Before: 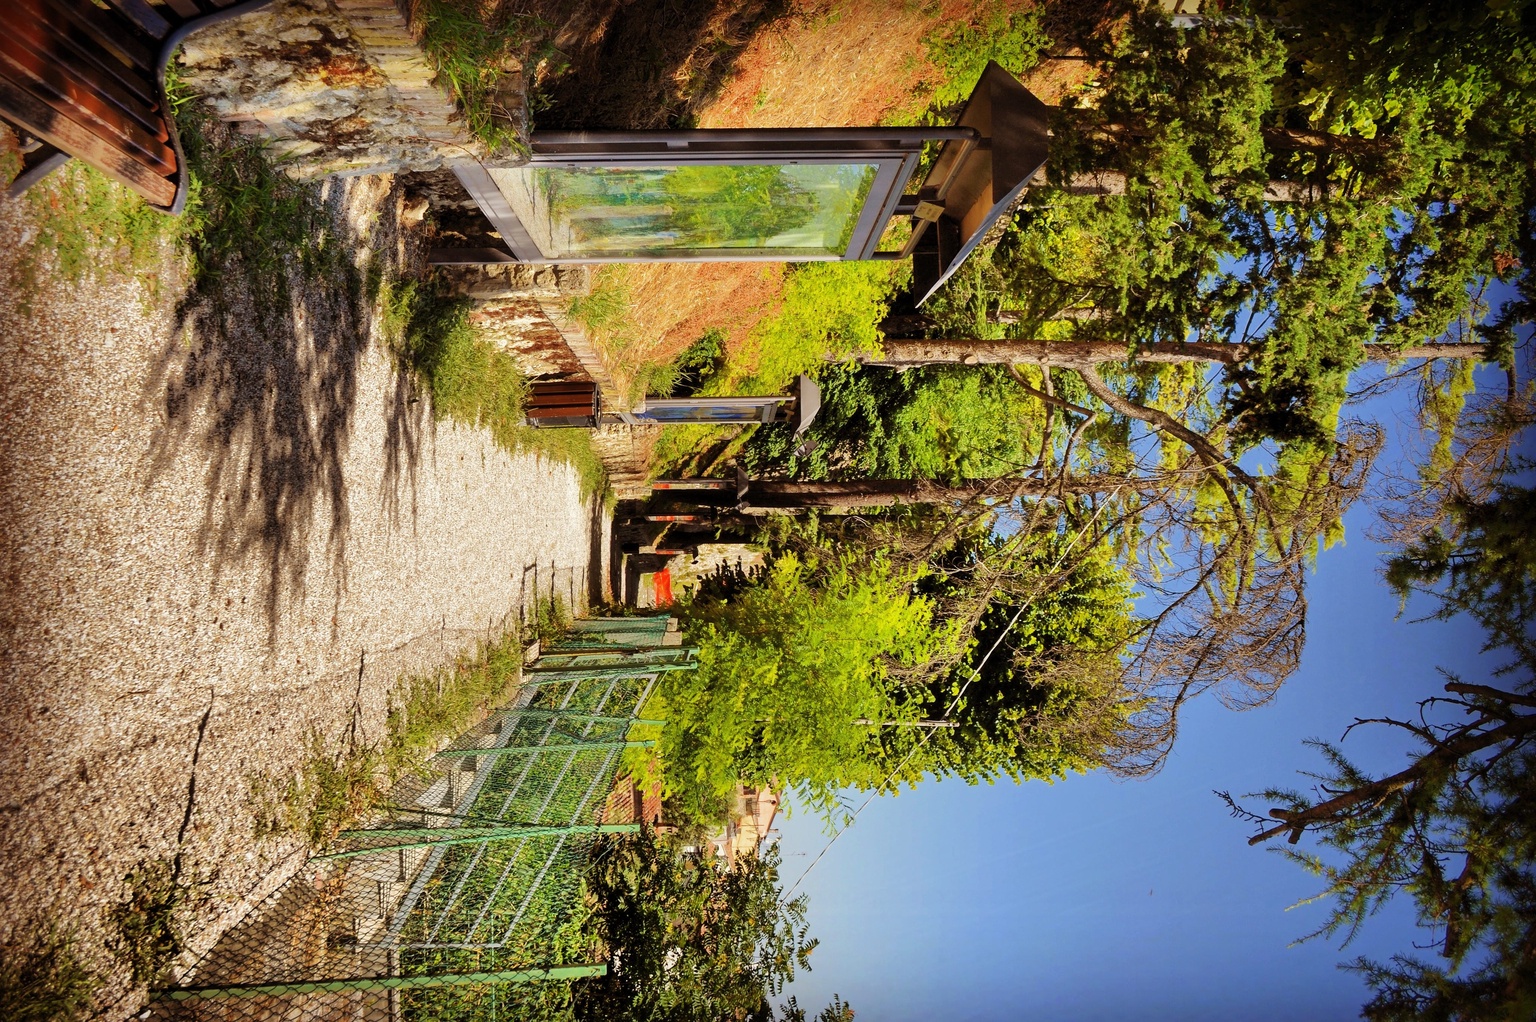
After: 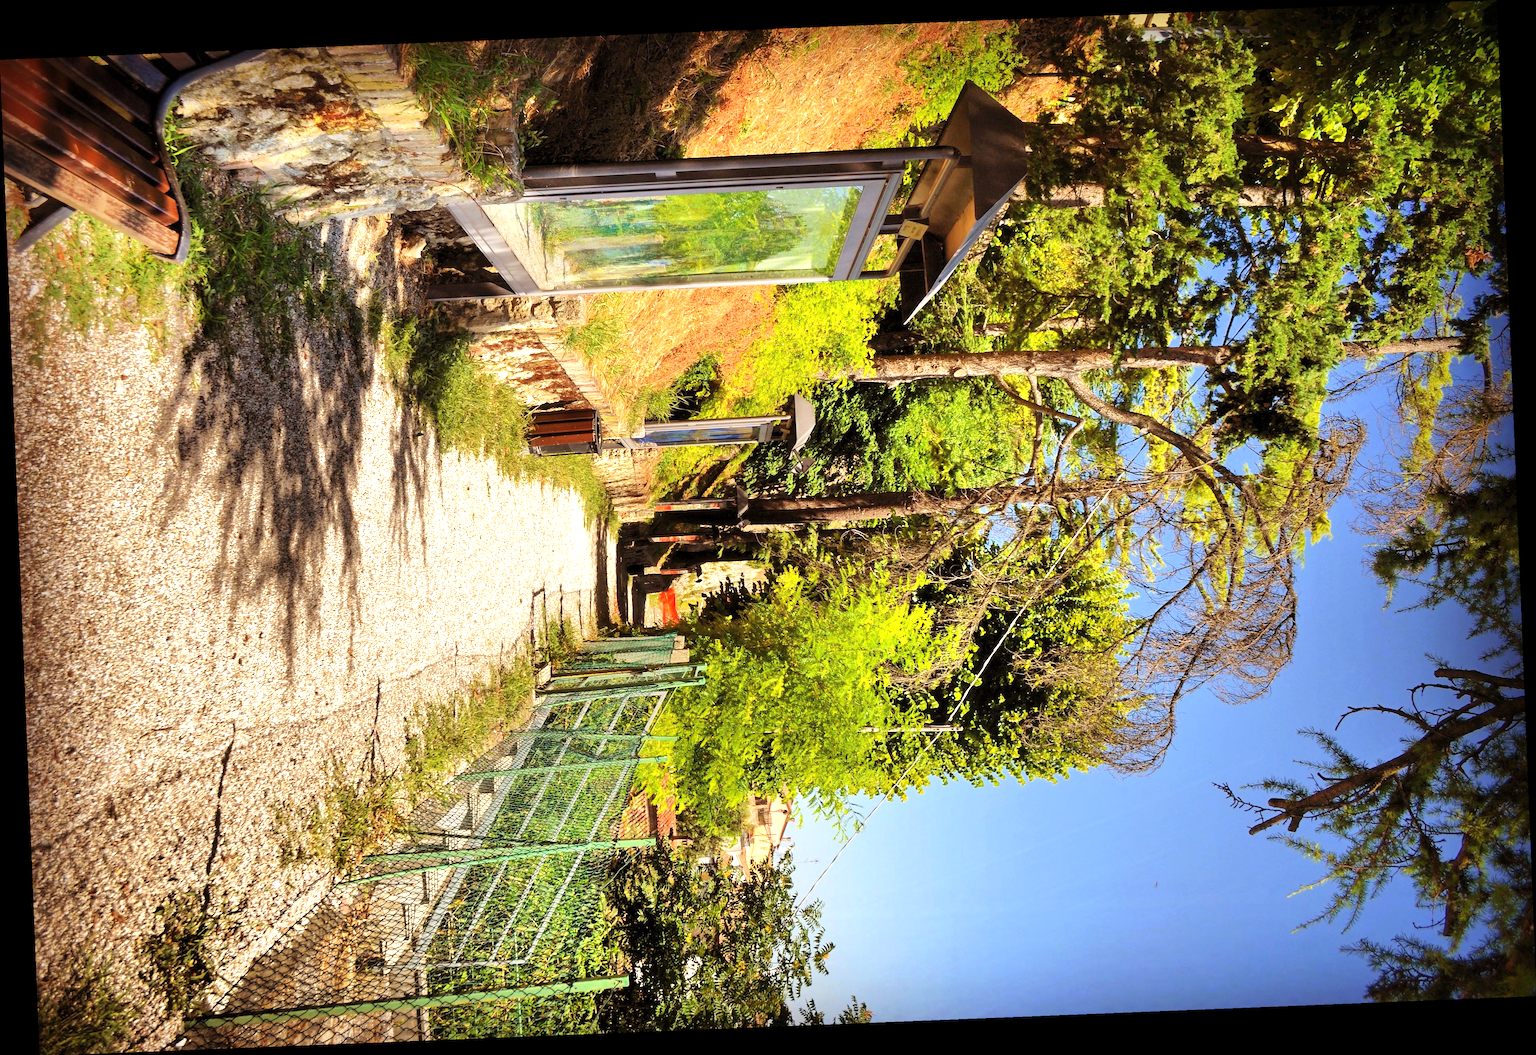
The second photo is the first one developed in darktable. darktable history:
rotate and perspective: rotation -2.29°, automatic cropping off
exposure: exposure 0.657 EV, compensate highlight preservation false
